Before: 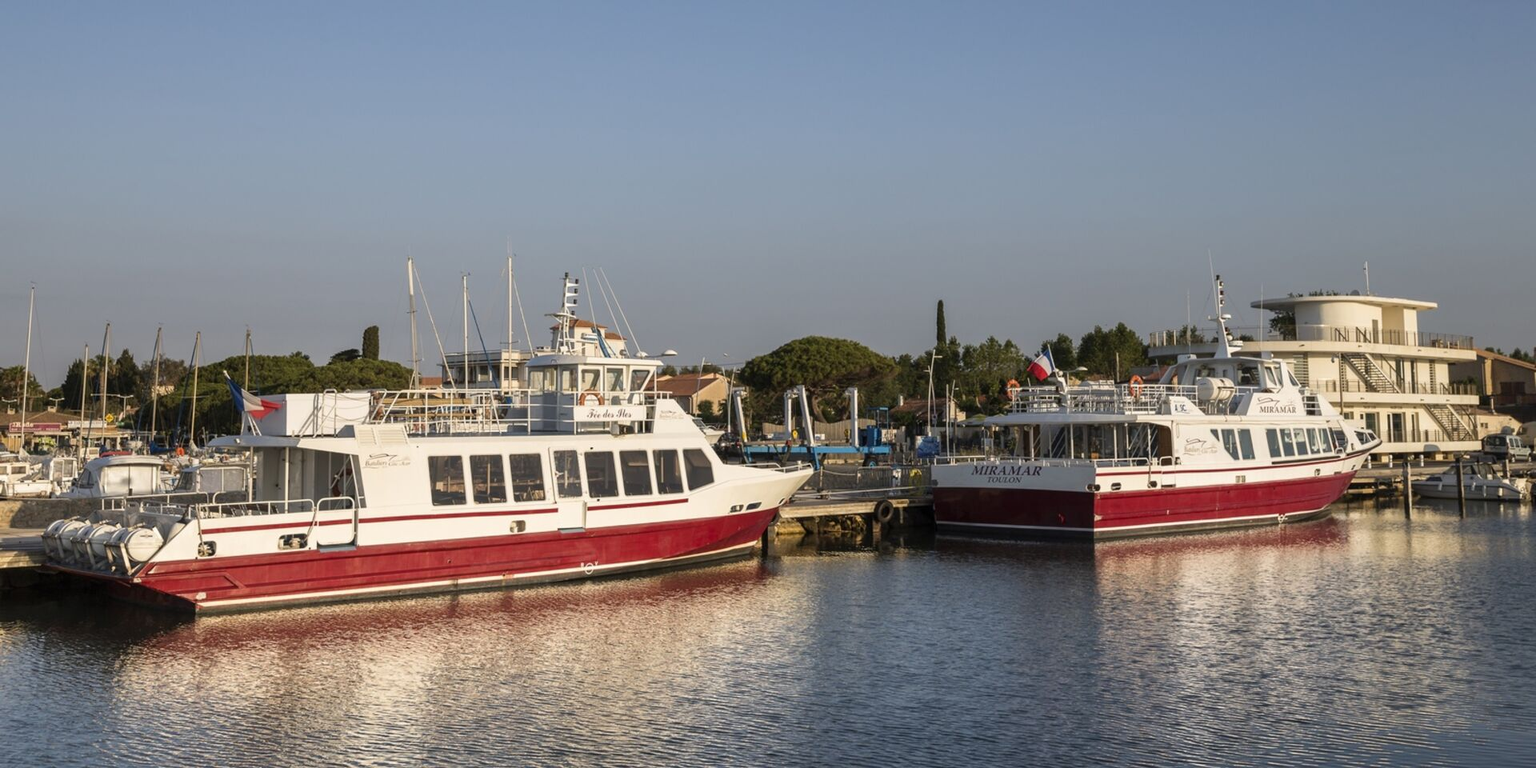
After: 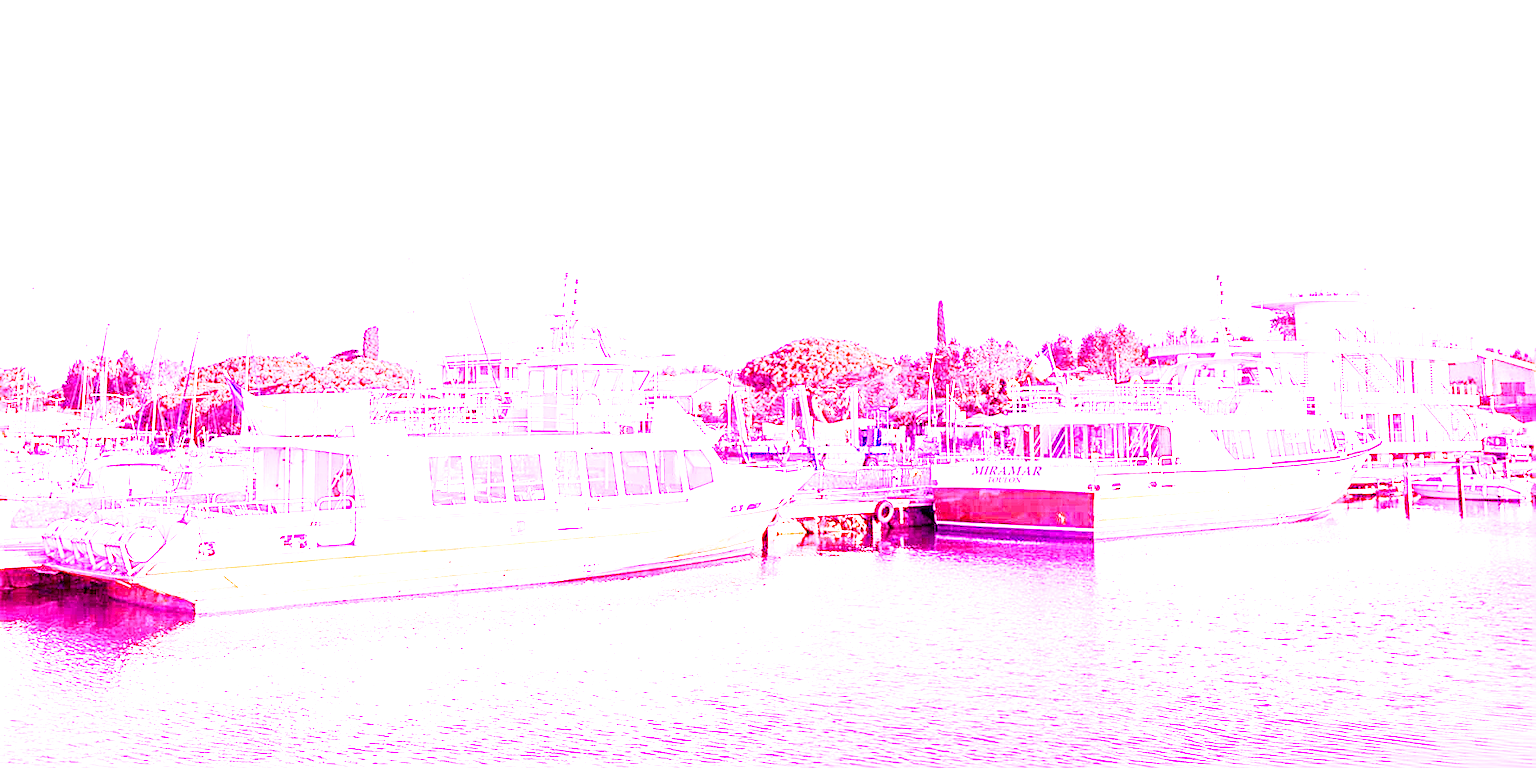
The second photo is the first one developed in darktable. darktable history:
sharpen: on, module defaults
exposure: black level correction 0.003, exposure 0.383 EV, compensate highlight preservation false
base curve: curves: ch0 [(0, 0) (0.579, 0.807) (1, 1)], preserve colors none
white balance: red 8, blue 8
